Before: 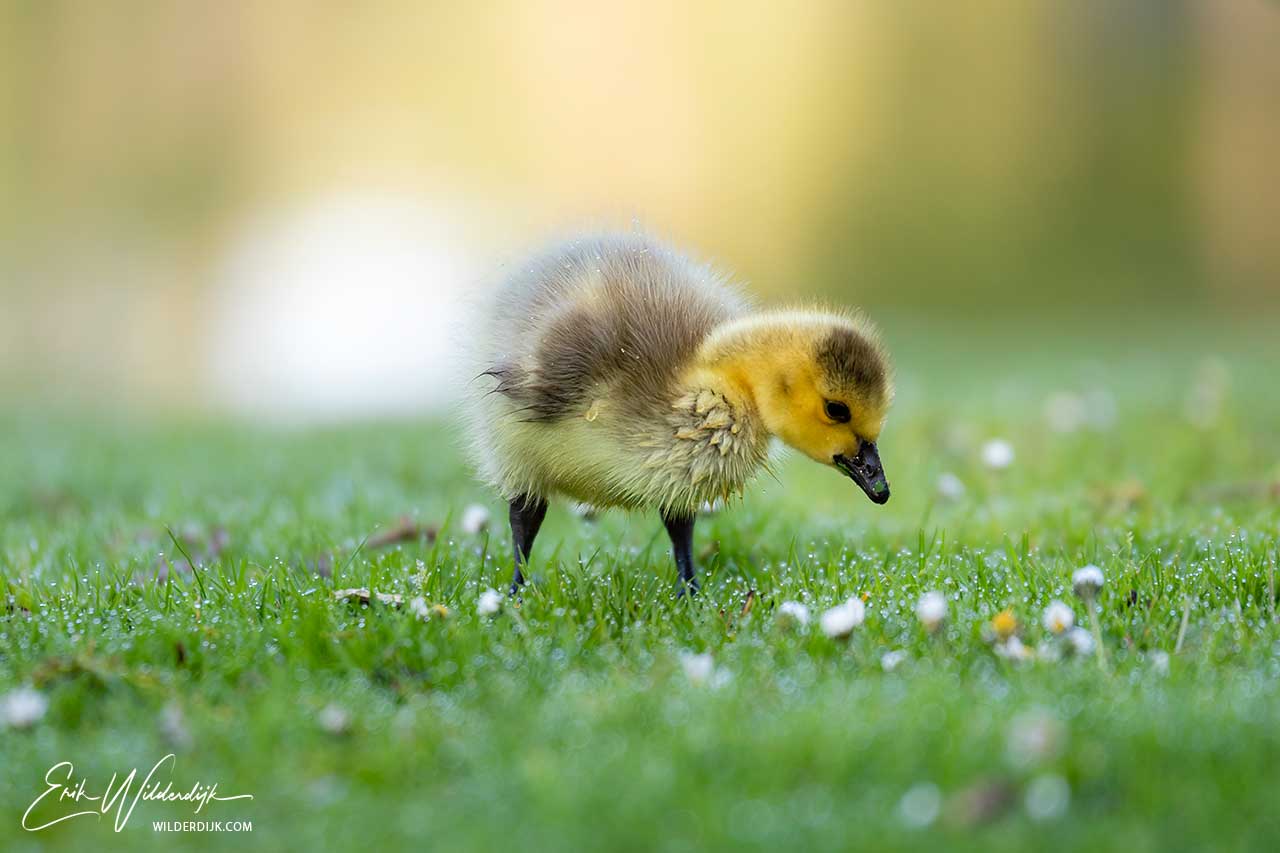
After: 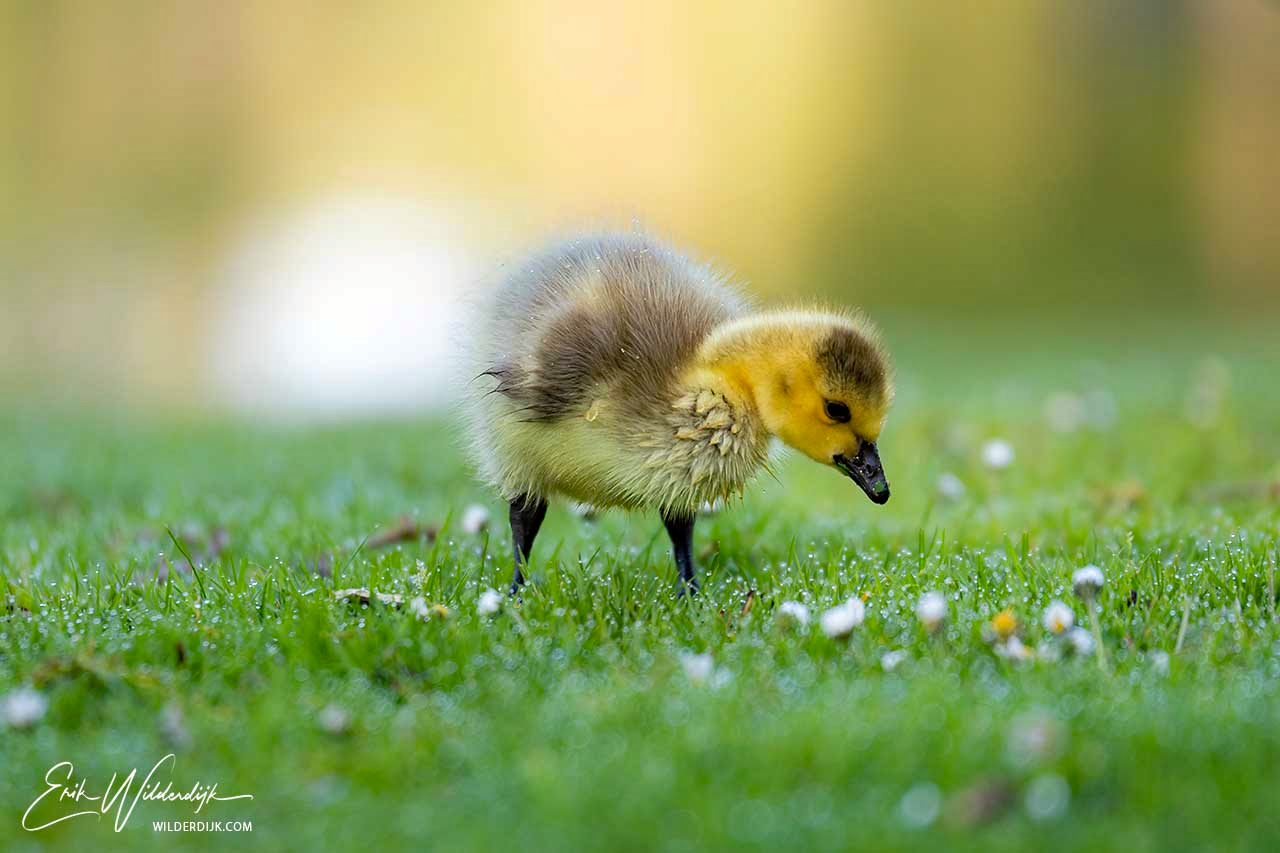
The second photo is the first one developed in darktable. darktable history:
haze removal: strength 0.297, distance 0.244, compatibility mode true, adaptive false
